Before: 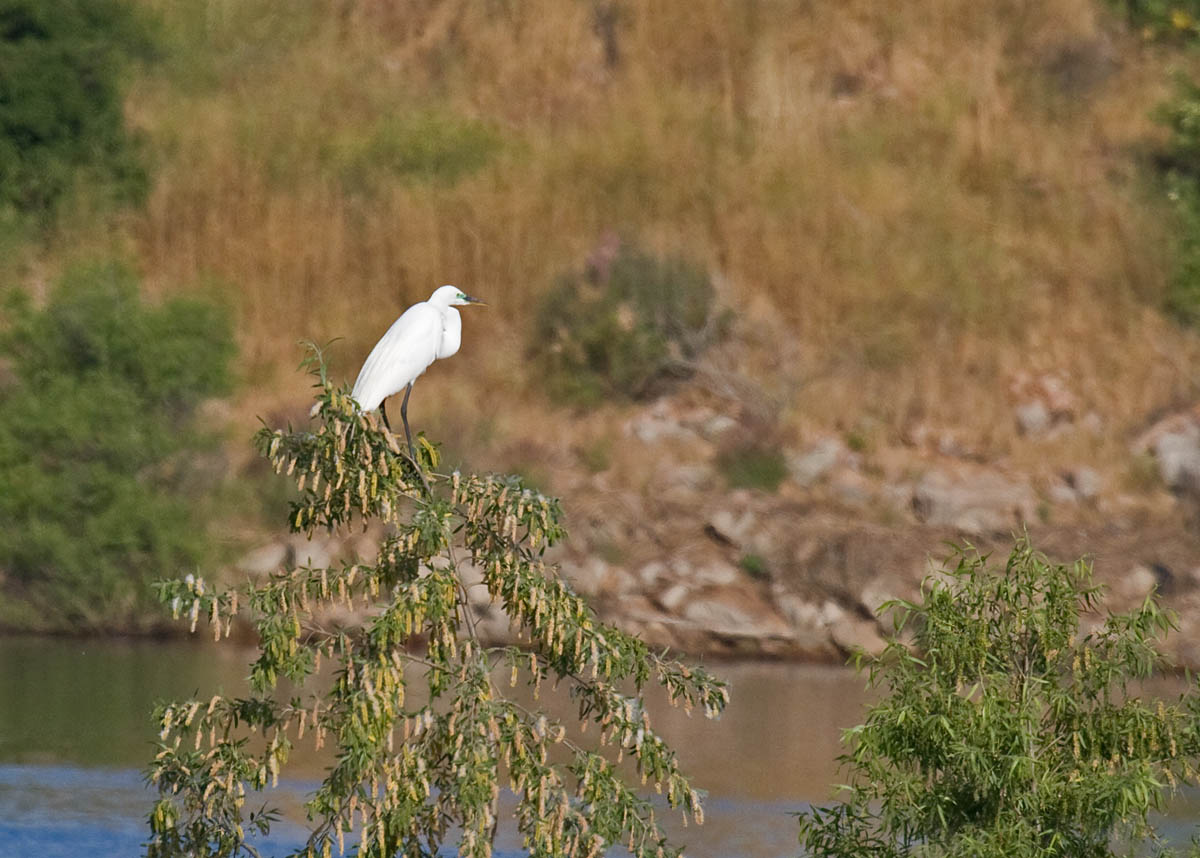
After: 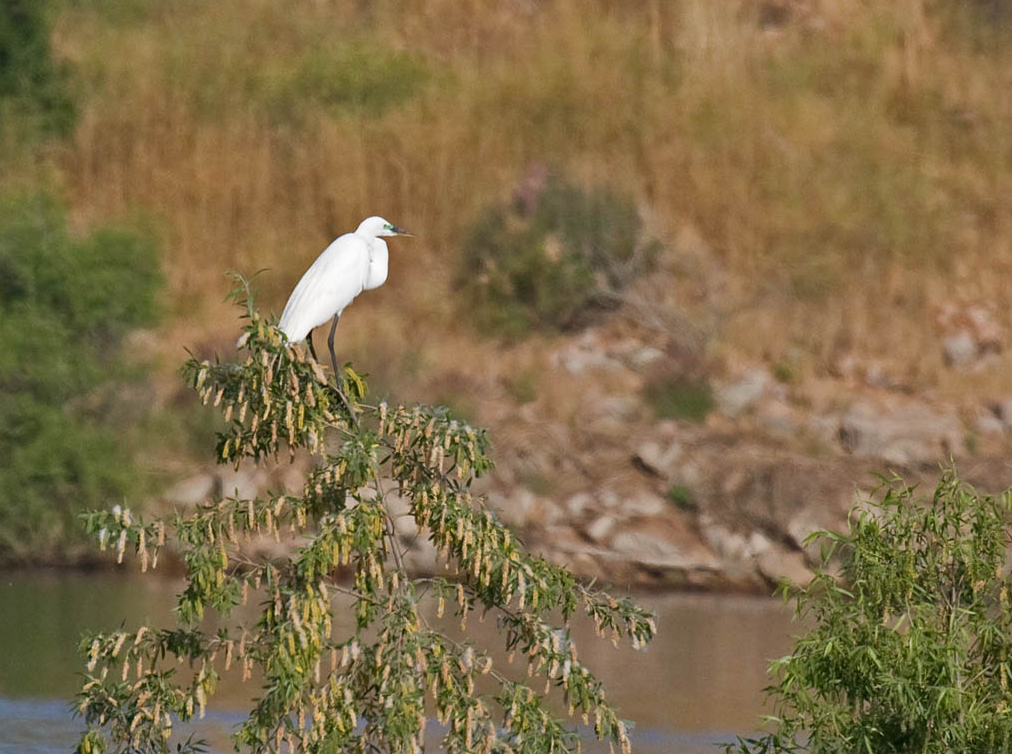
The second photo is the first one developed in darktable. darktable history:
crop: left 6.131%, top 8.101%, right 9.525%, bottom 4.009%
